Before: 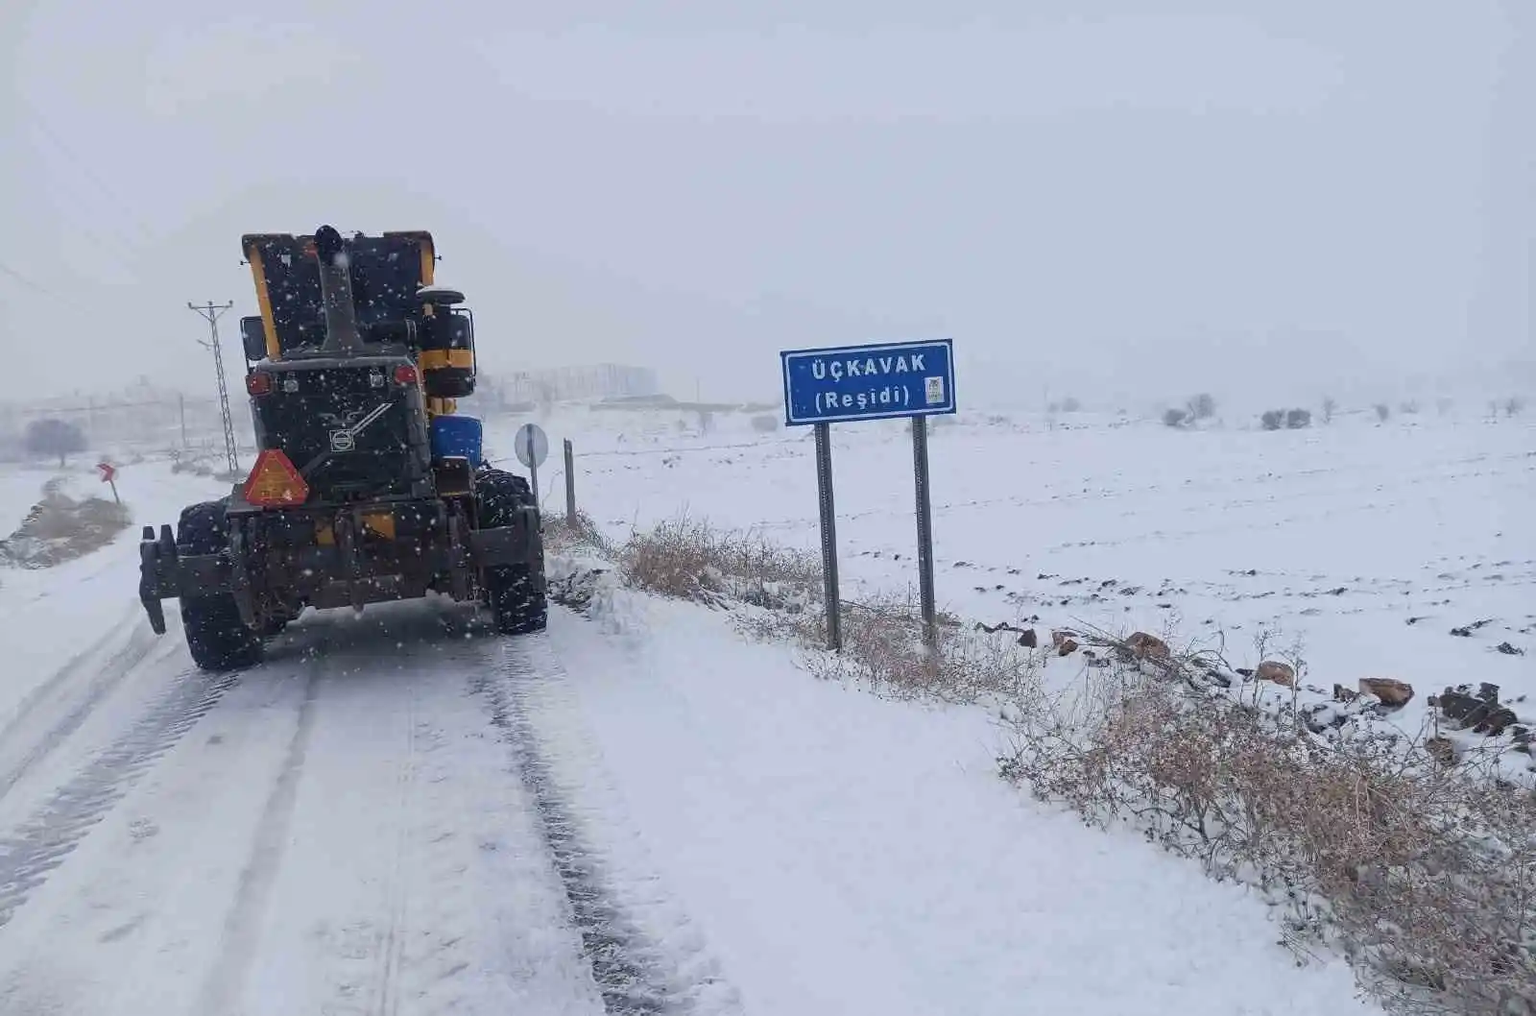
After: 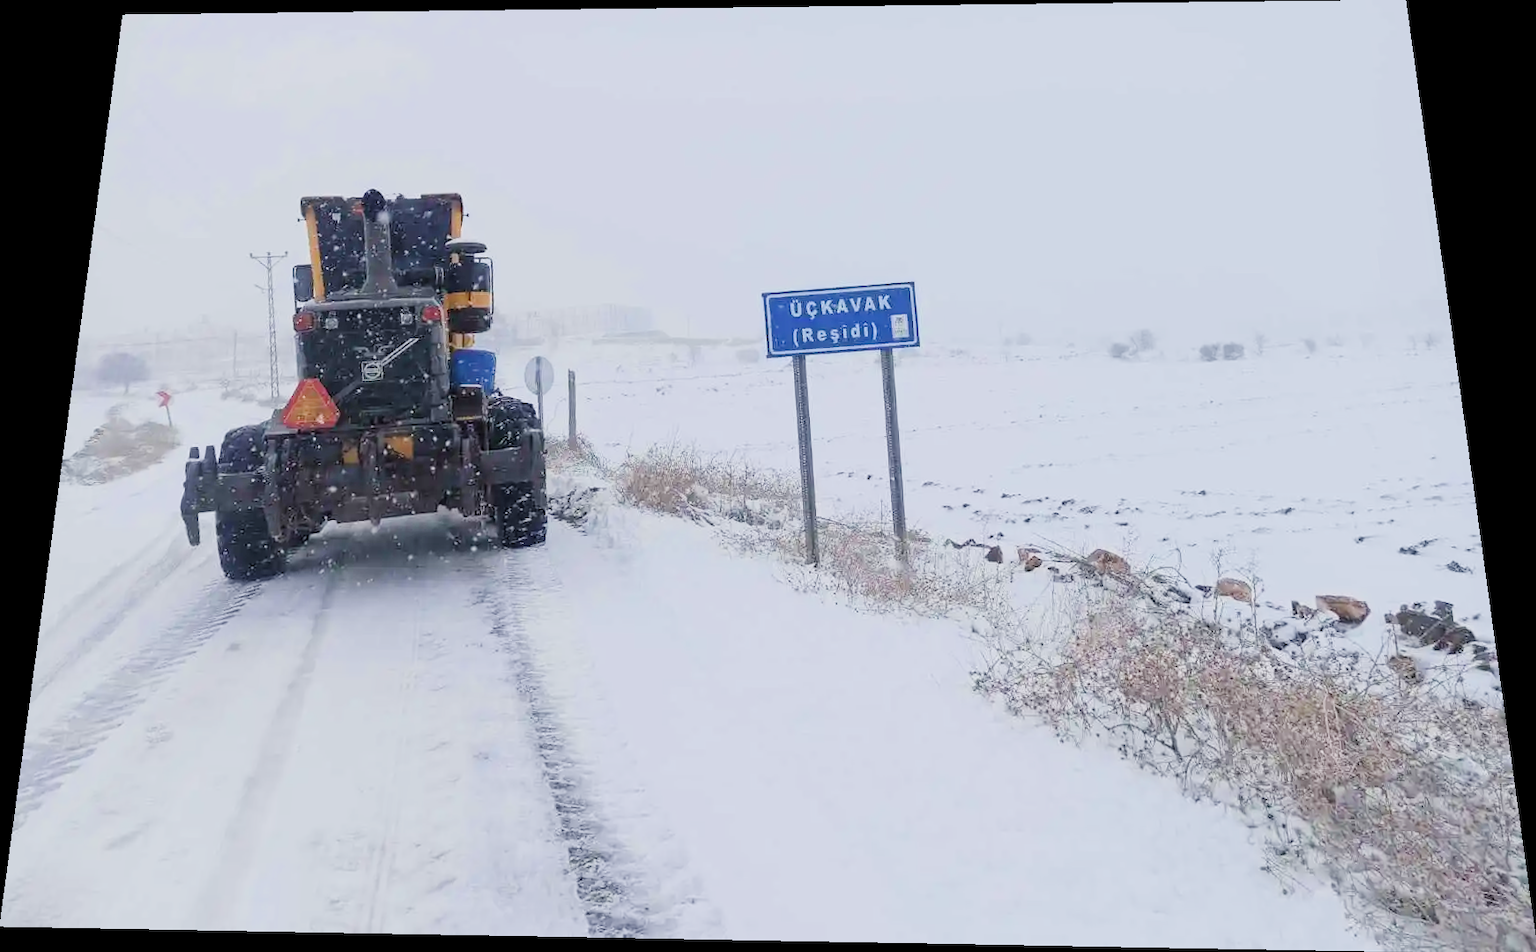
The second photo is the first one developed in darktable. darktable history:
rotate and perspective: rotation 0.128°, lens shift (vertical) -0.181, lens shift (horizontal) -0.044, shear 0.001, automatic cropping off
filmic rgb: black relative exposure -7.32 EV, white relative exposure 5.09 EV, hardness 3.2
exposure: black level correction 0, exposure 1.2 EV, compensate exposure bias true, compensate highlight preservation false
